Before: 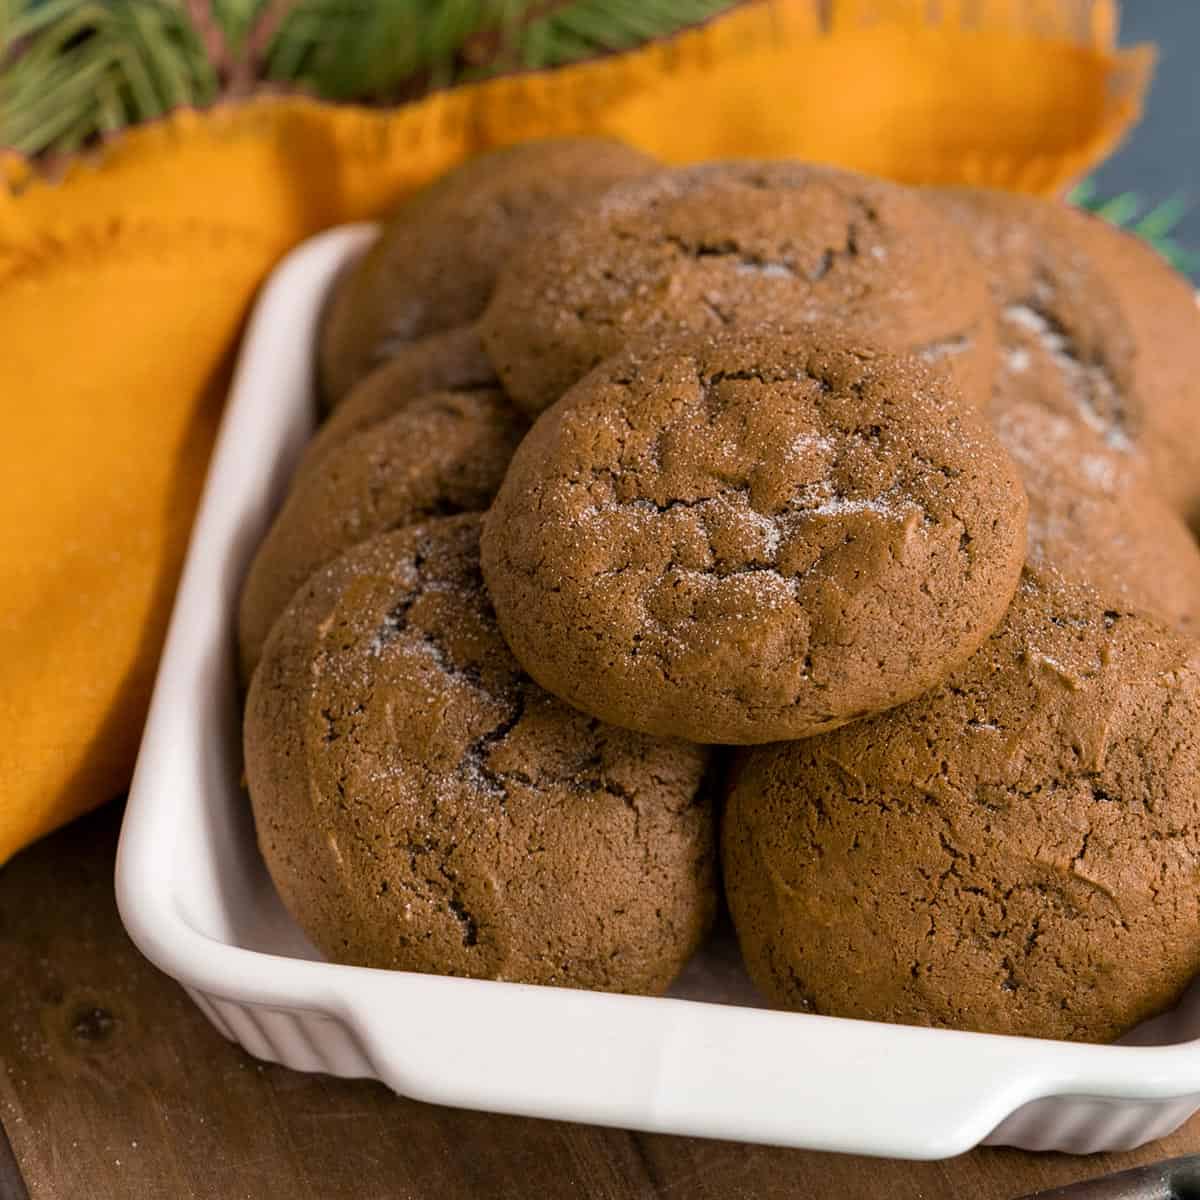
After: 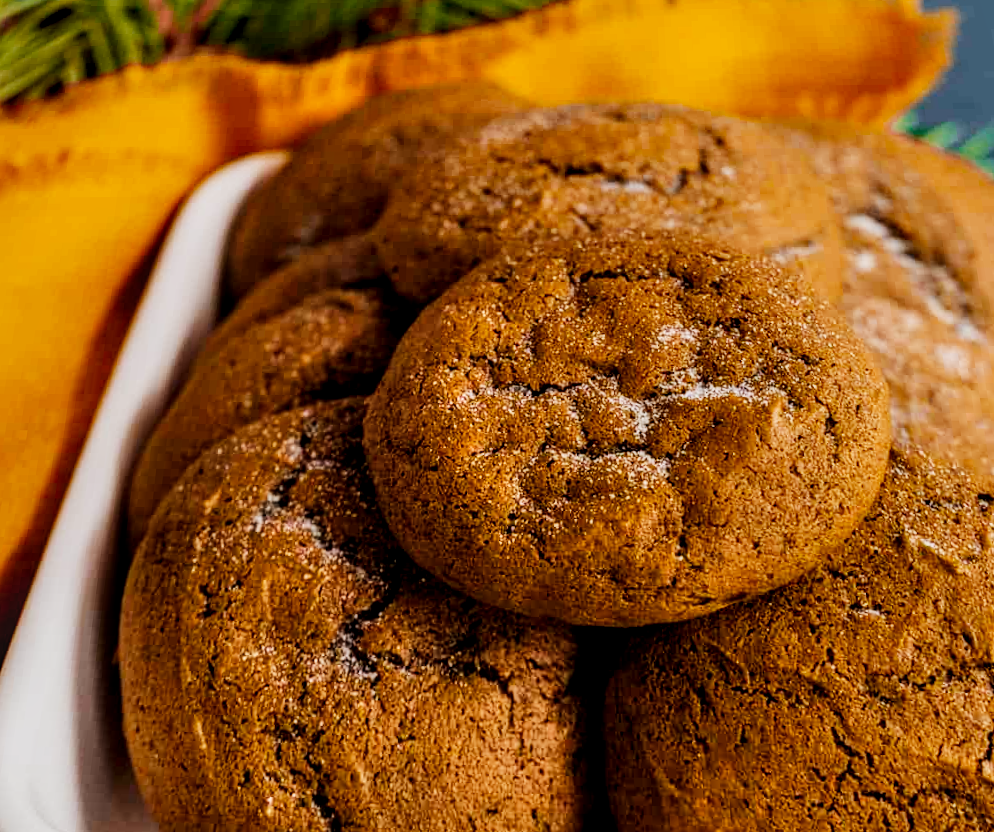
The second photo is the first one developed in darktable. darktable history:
white balance: emerald 1
crop: bottom 28.576%
local contrast: detail 130%
shadows and highlights: shadows 52.34, highlights -28.23, soften with gaussian
rotate and perspective: rotation 0.72°, lens shift (vertical) -0.352, lens shift (horizontal) -0.051, crop left 0.152, crop right 0.859, crop top 0.019, crop bottom 0.964
color balance rgb: perceptual saturation grading › global saturation 30%, global vibrance 10%
sigmoid: contrast 1.8, skew -0.2, preserve hue 0%, red attenuation 0.1, red rotation 0.035, green attenuation 0.1, green rotation -0.017, blue attenuation 0.15, blue rotation -0.052, base primaries Rec2020
